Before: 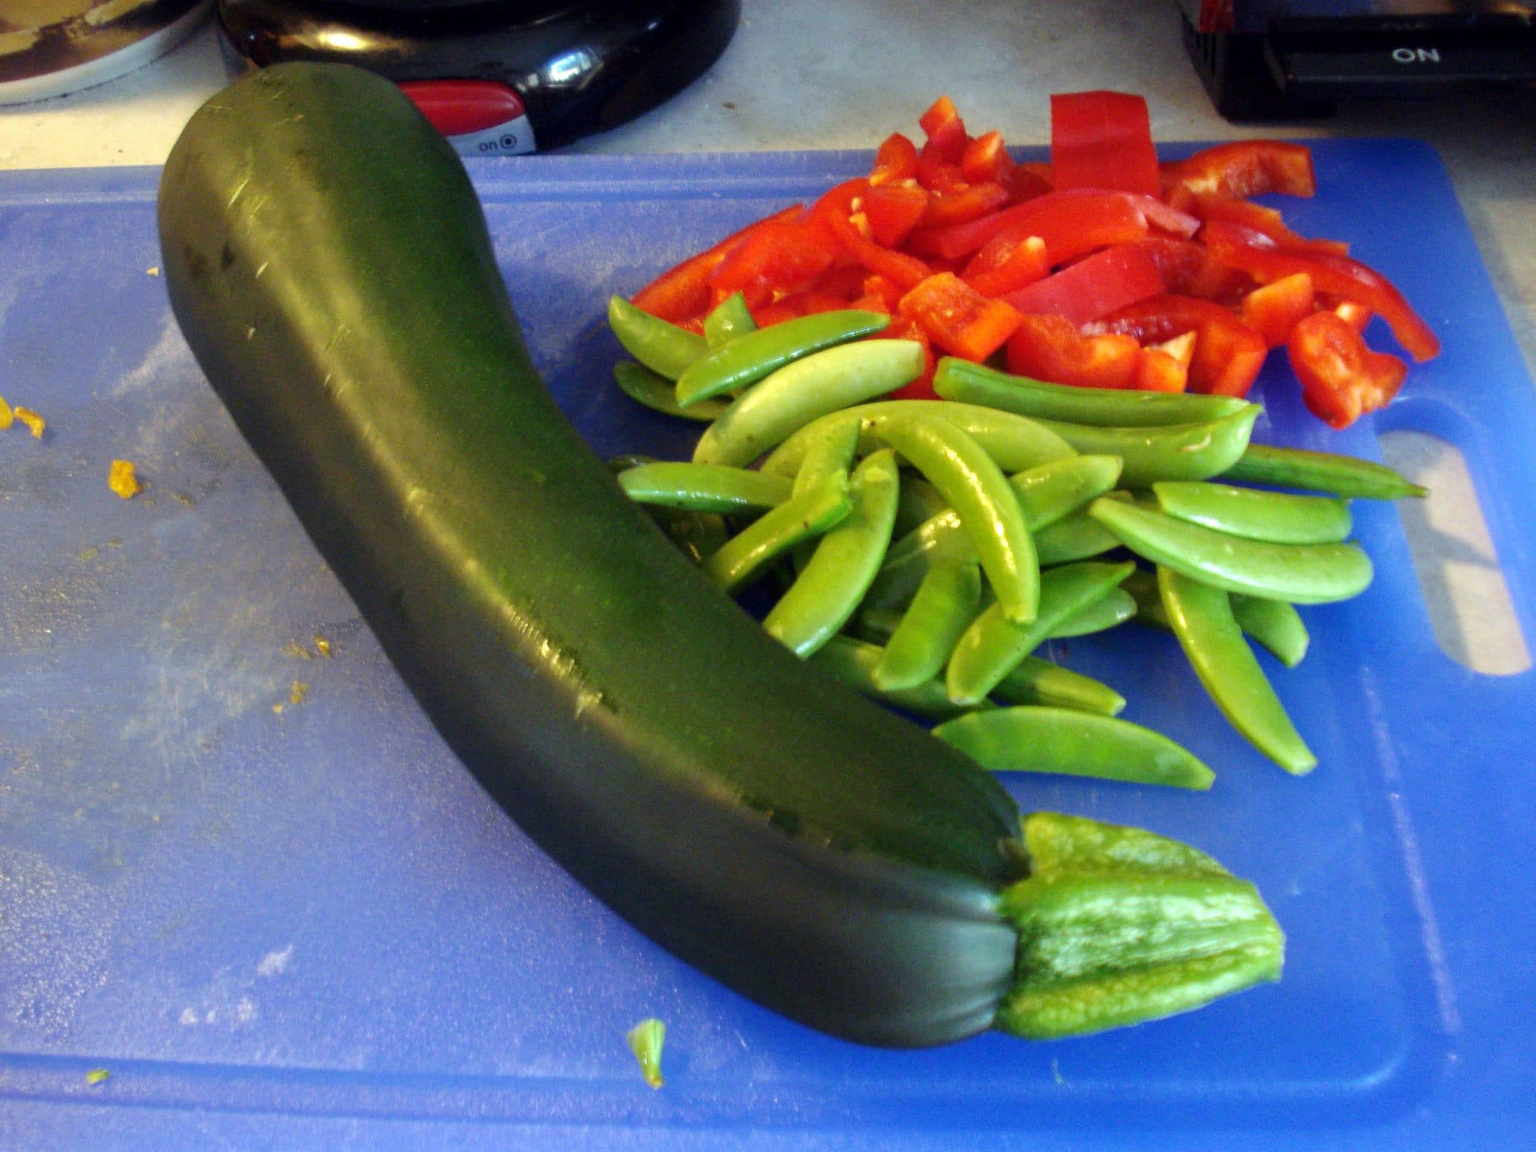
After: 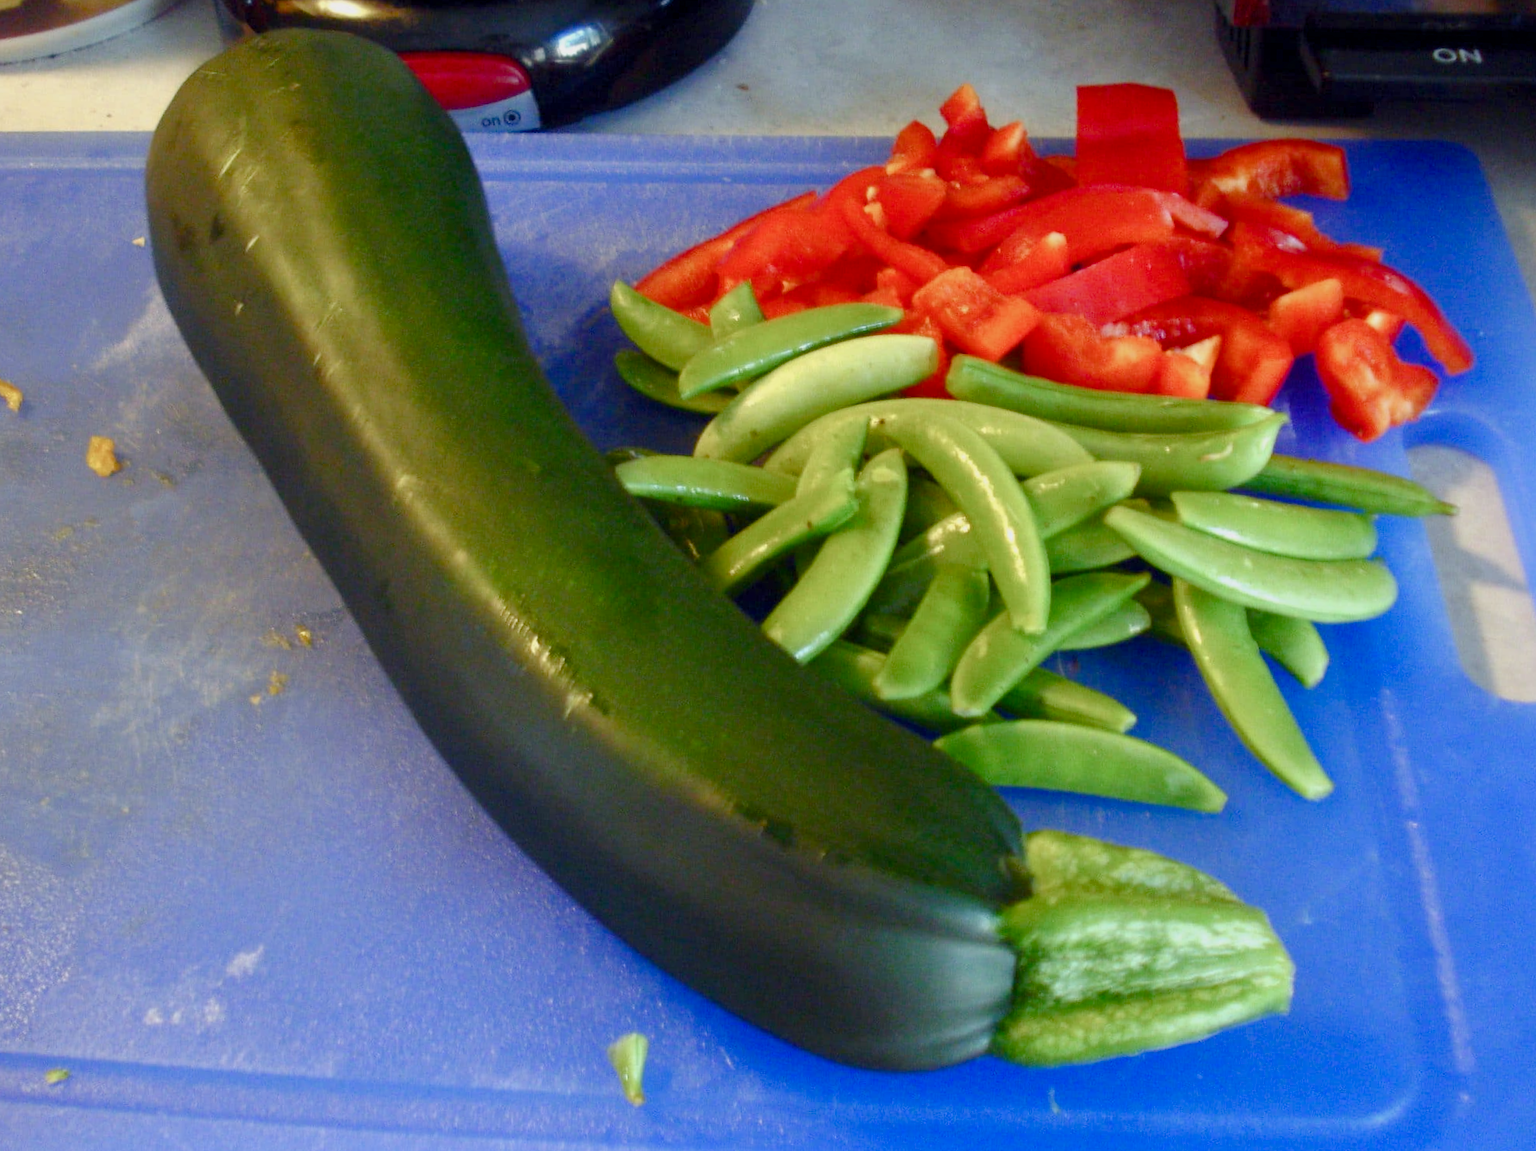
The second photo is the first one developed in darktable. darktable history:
color balance rgb: shadows lift › chroma 1%, shadows lift › hue 113°, highlights gain › chroma 0.2%, highlights gain › hue 333°, perceptual saturation grading › global saturation 20%, perceptual saturation grading › highlights -50%, perceptual saturation grading › shadows 25%, contrast -10%
crop and rotate: angle -1.69°
